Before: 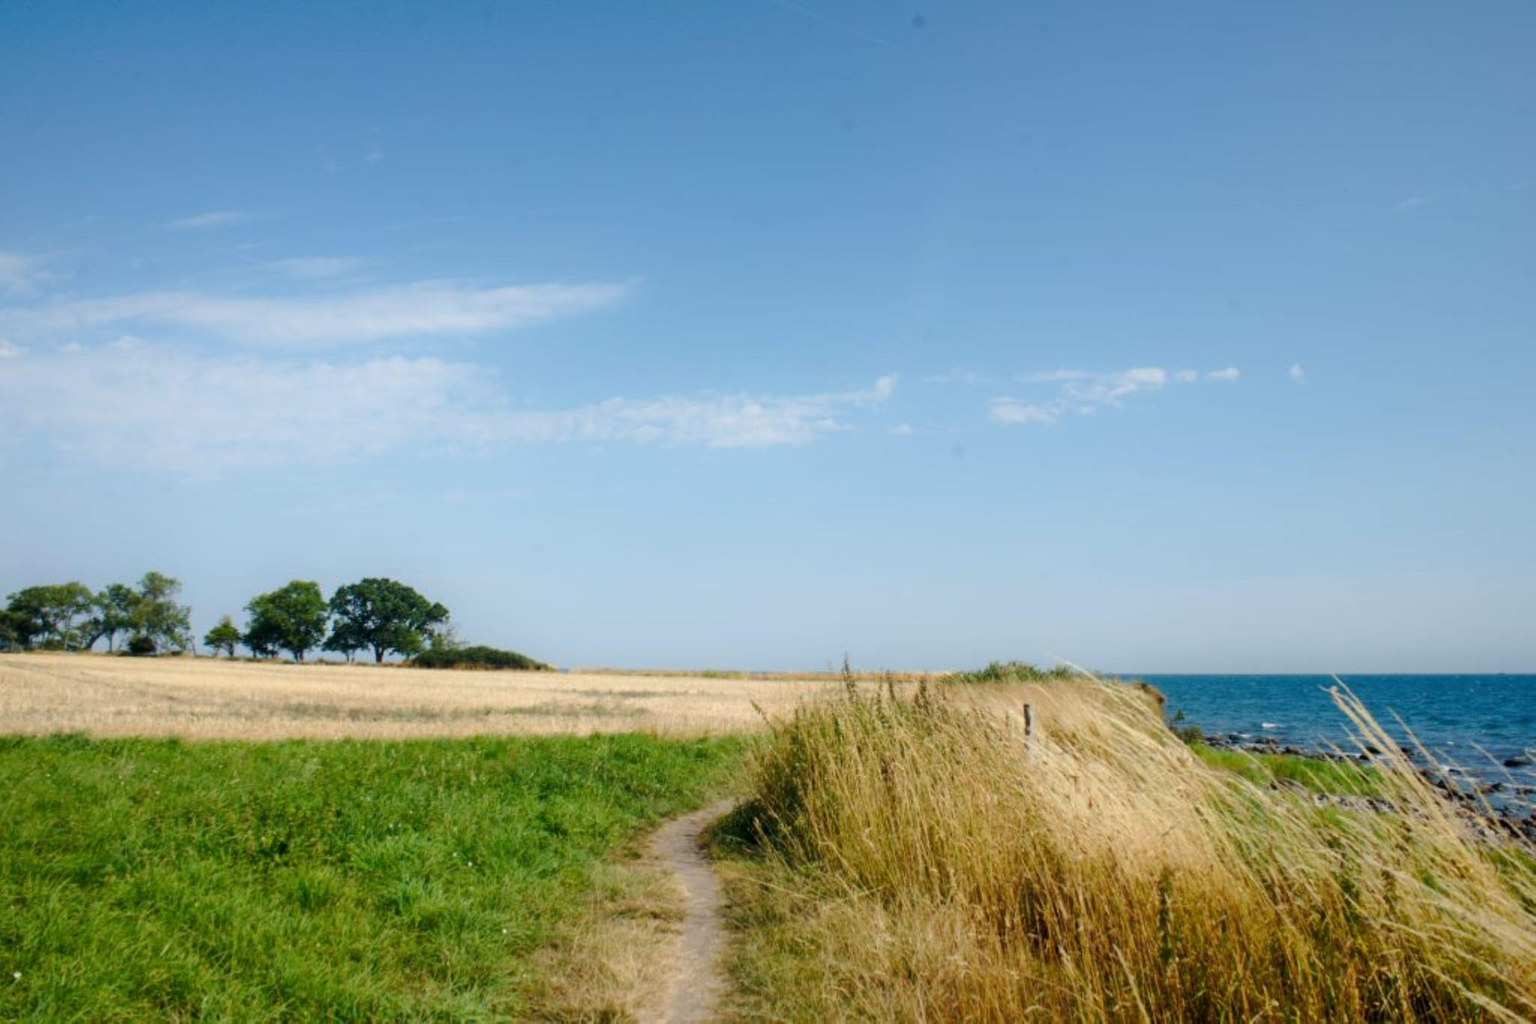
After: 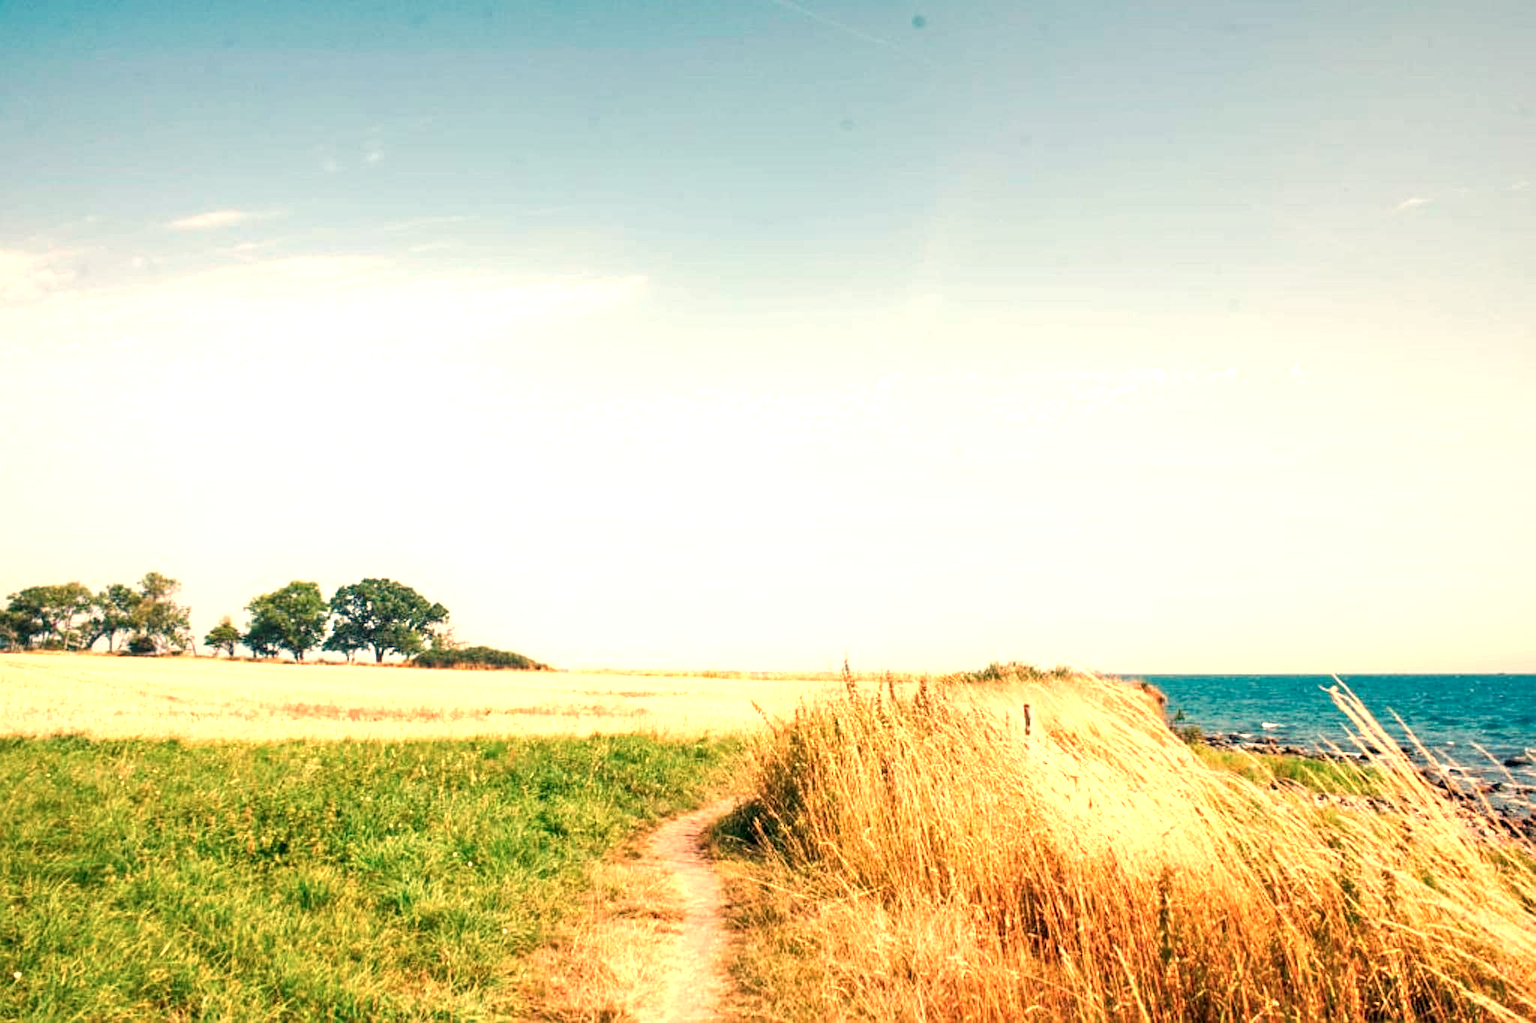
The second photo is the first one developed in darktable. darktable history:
color calibration: x 0.37, y 0.377, temperature 4289.93 K
sharpen: on, module defaults
local contrast: on, module defaults
exposure: black level correction 0, exposure 1.1 EV, compensate exposure bias true, compensate highlight preservation false
white balance: red 1.467, blue 0.684
